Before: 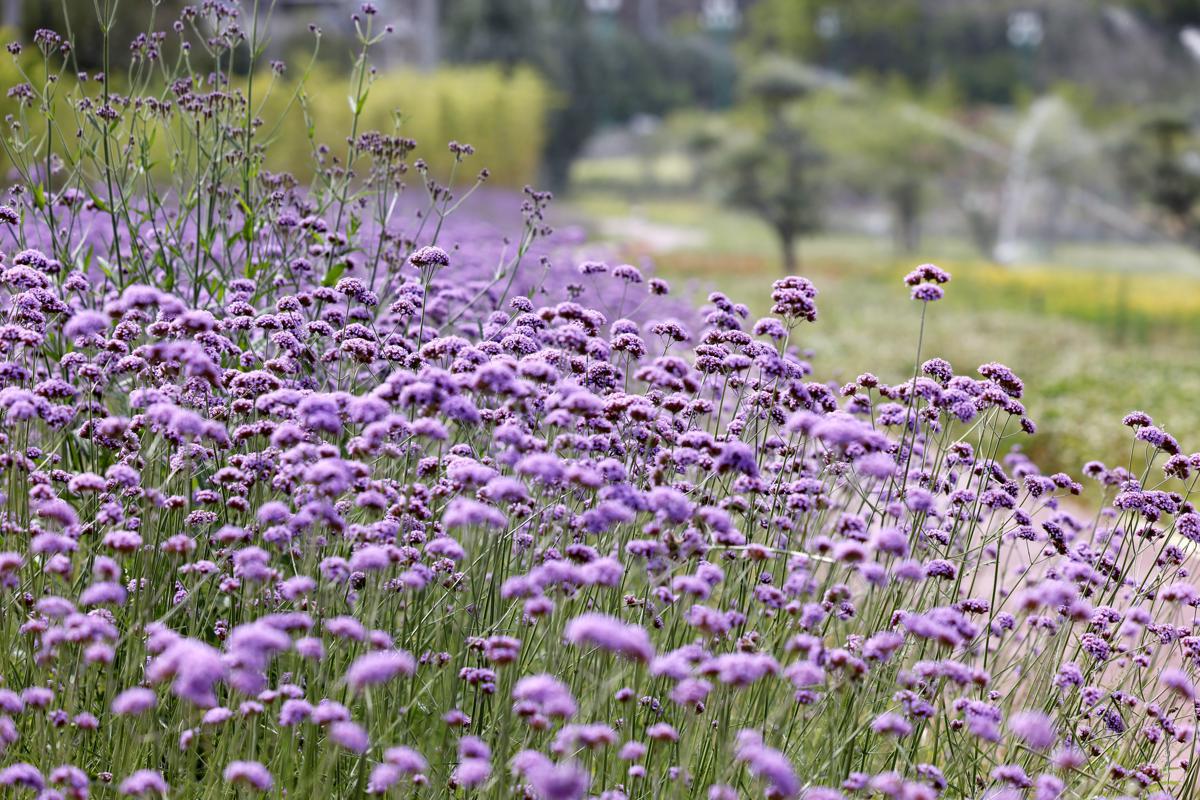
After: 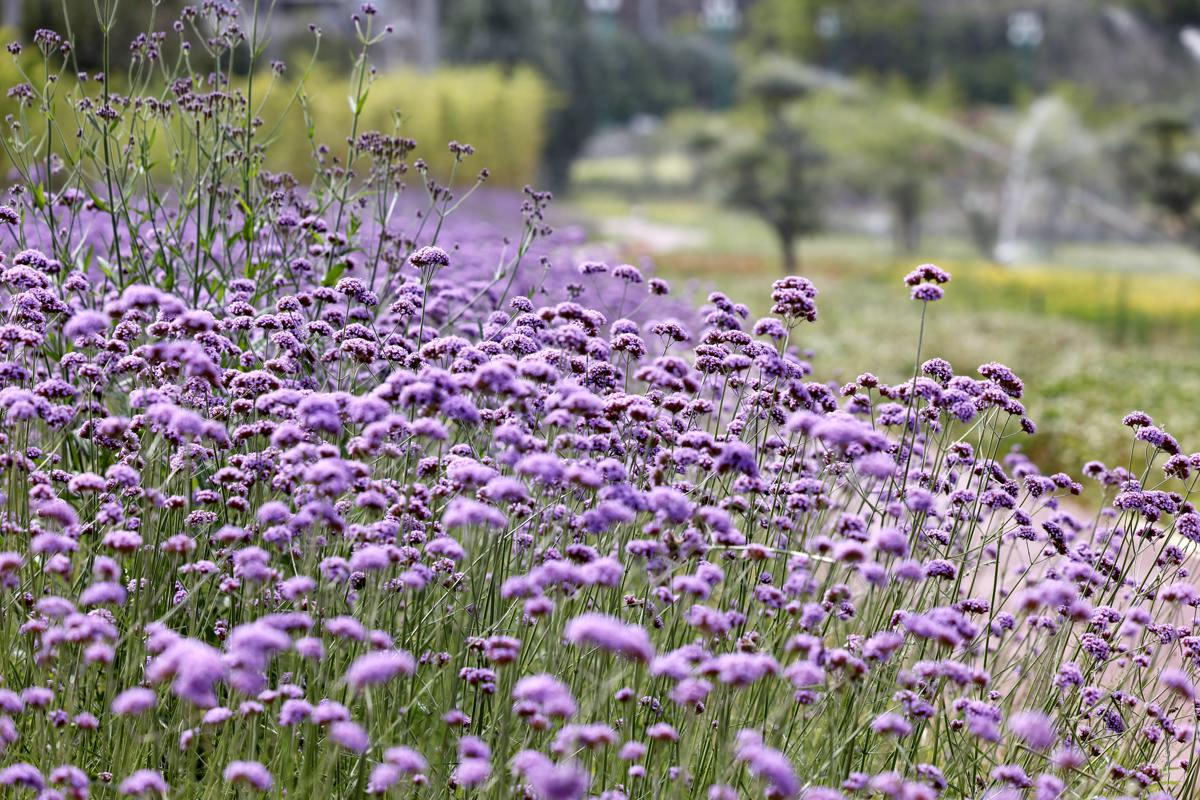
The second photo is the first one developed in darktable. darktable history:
local contrast: mode bilateral grid, contrast 20, coarseness 50, detail 120%, midtone range 0.2
shadows and highlights: soften with gaussian
